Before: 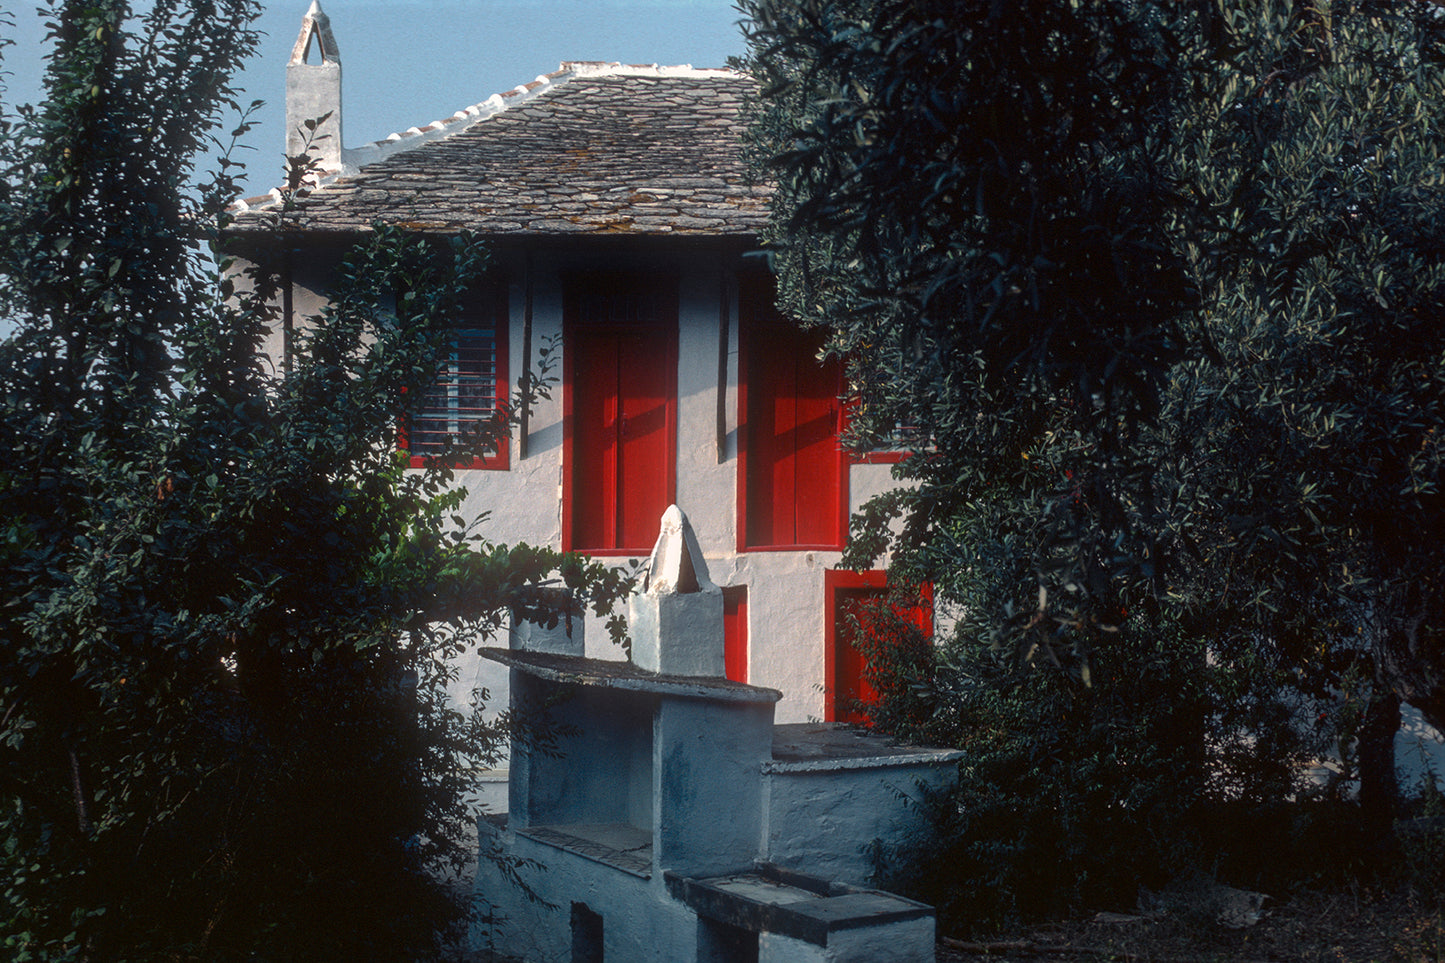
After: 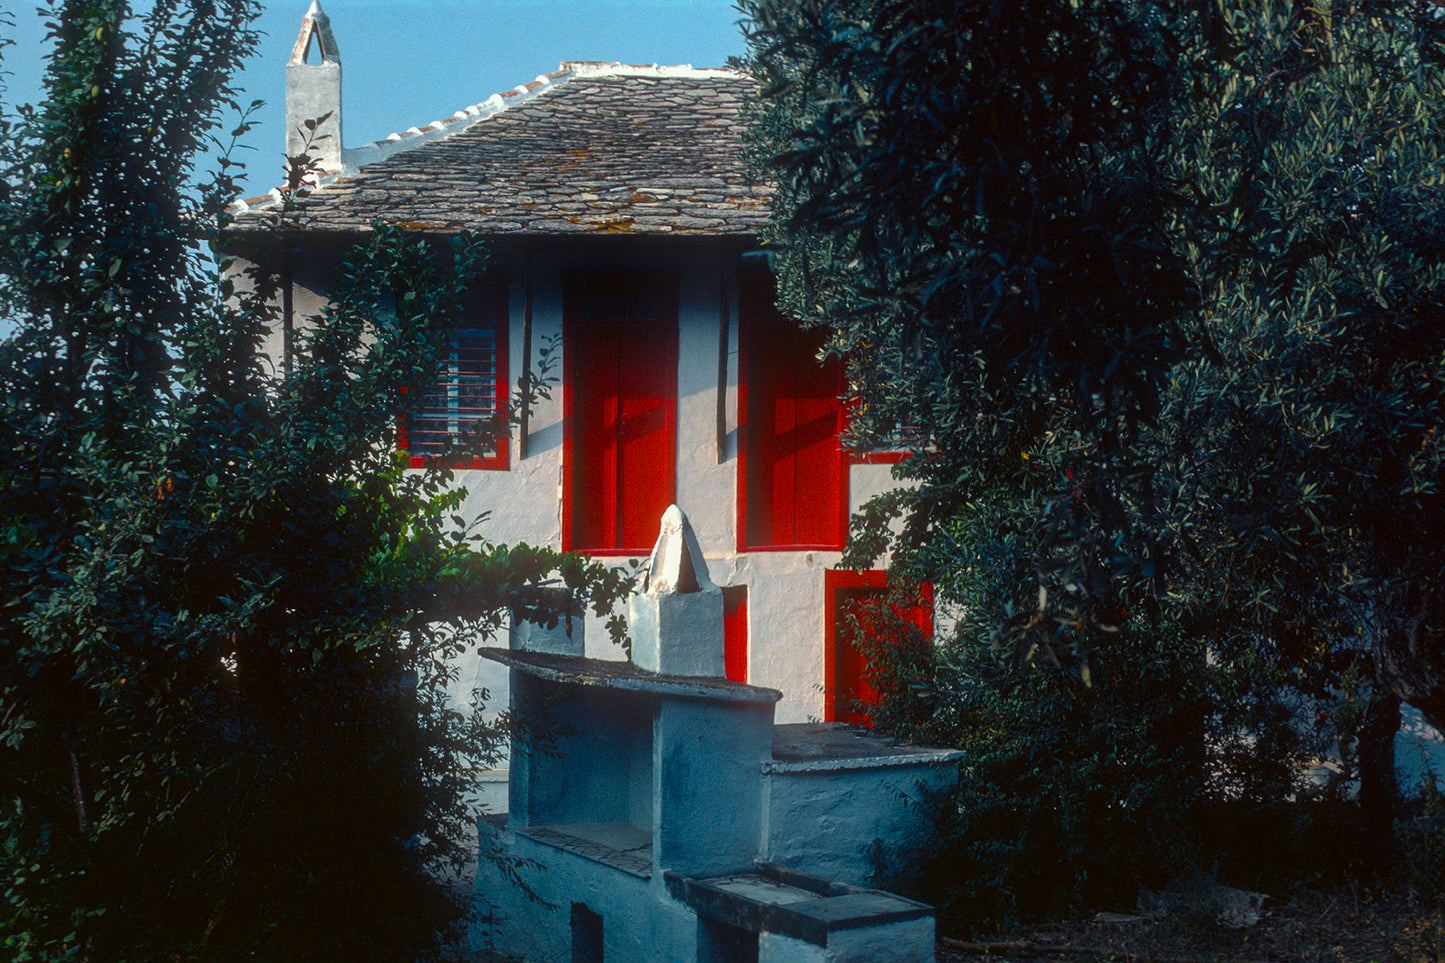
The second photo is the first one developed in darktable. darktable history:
color balance rgb: linear chroma grading › global chroma 15%, perceptual saturation grading › global saturation 30%
color calibration: illuminant Planckian (black body), x 0.351, y 0.352, temperature 4794.27 K
